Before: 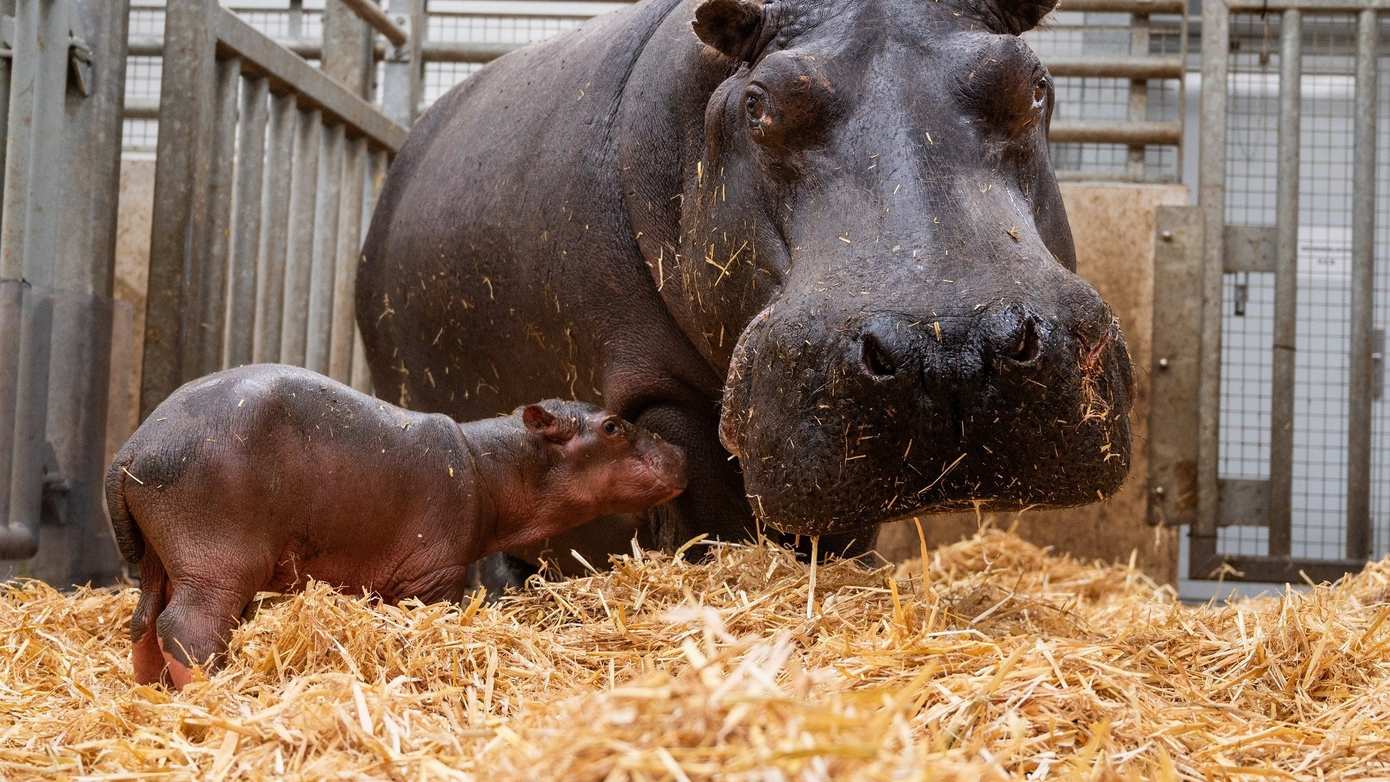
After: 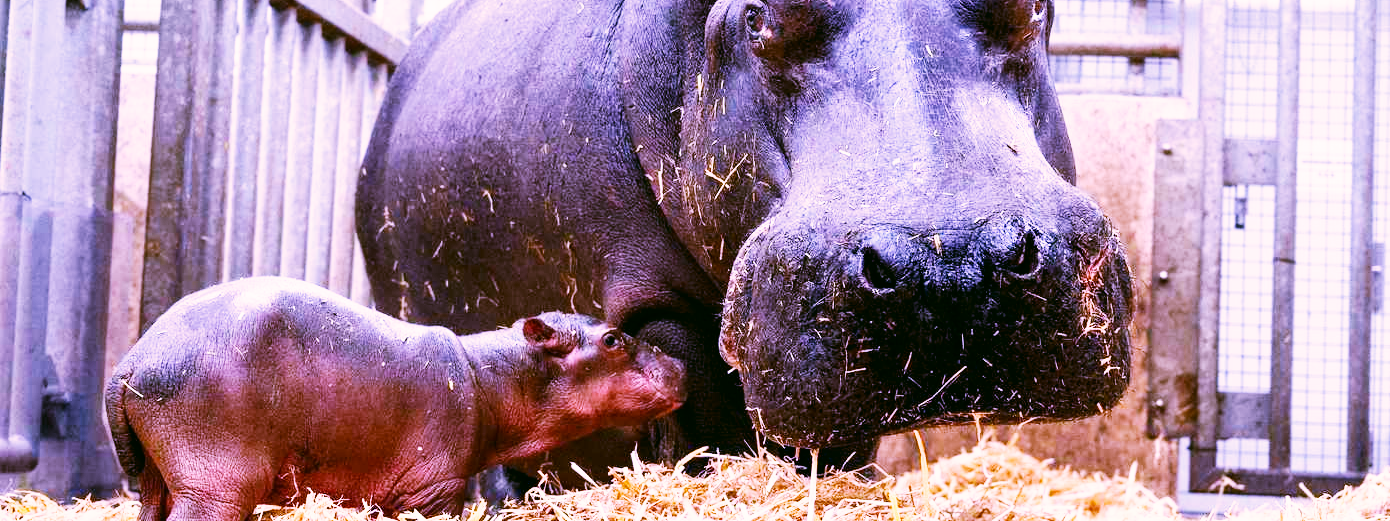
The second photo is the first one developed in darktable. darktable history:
crop: top 11.166%, bottom 22.168%
color correction: highlights a* 4.02, highlights b* 4.98, shadows a* -7.55, shadows b* 4.98
exposure: exposure 0.217 EV, compensate highlight preservation false
base curve: curves: ch0 [(0, 0) (0.007, 0.004) (0.027, 0.03) (0.046, 0.07) (0.207, 0.54) (0.442, 0.872) (0.673, 0.972) (1, 1)], preserve colors none
white balance: red 0.98, blue 1.61
